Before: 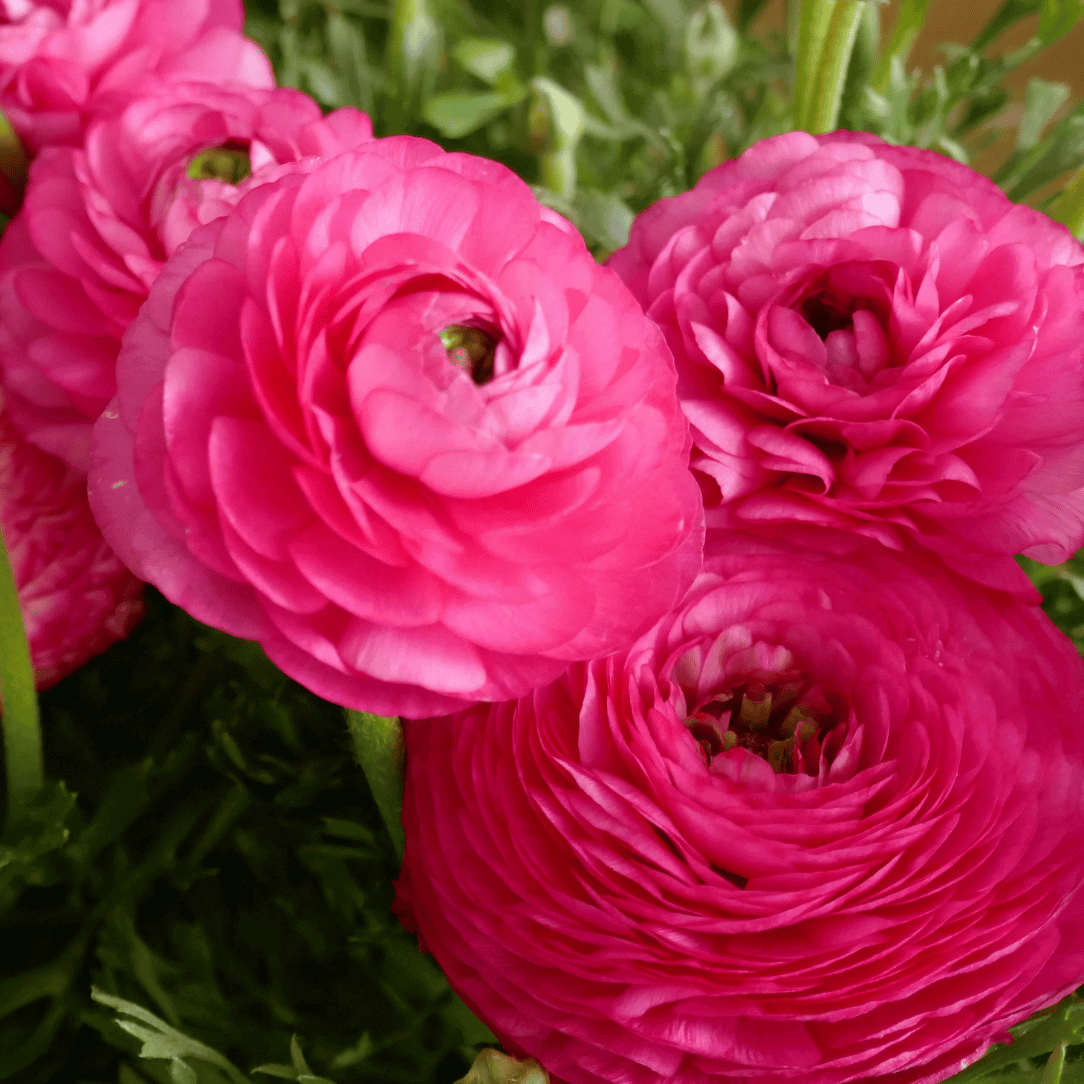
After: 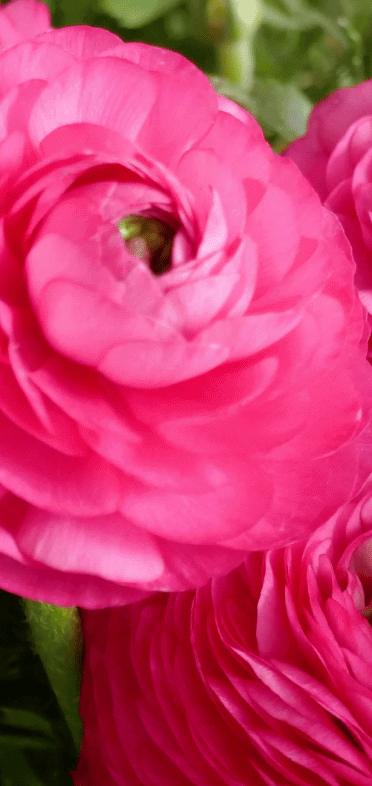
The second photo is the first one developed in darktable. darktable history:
crop and rotate: left 29.764%, top 10.218%, right 35.827%, bottom 17.23%
